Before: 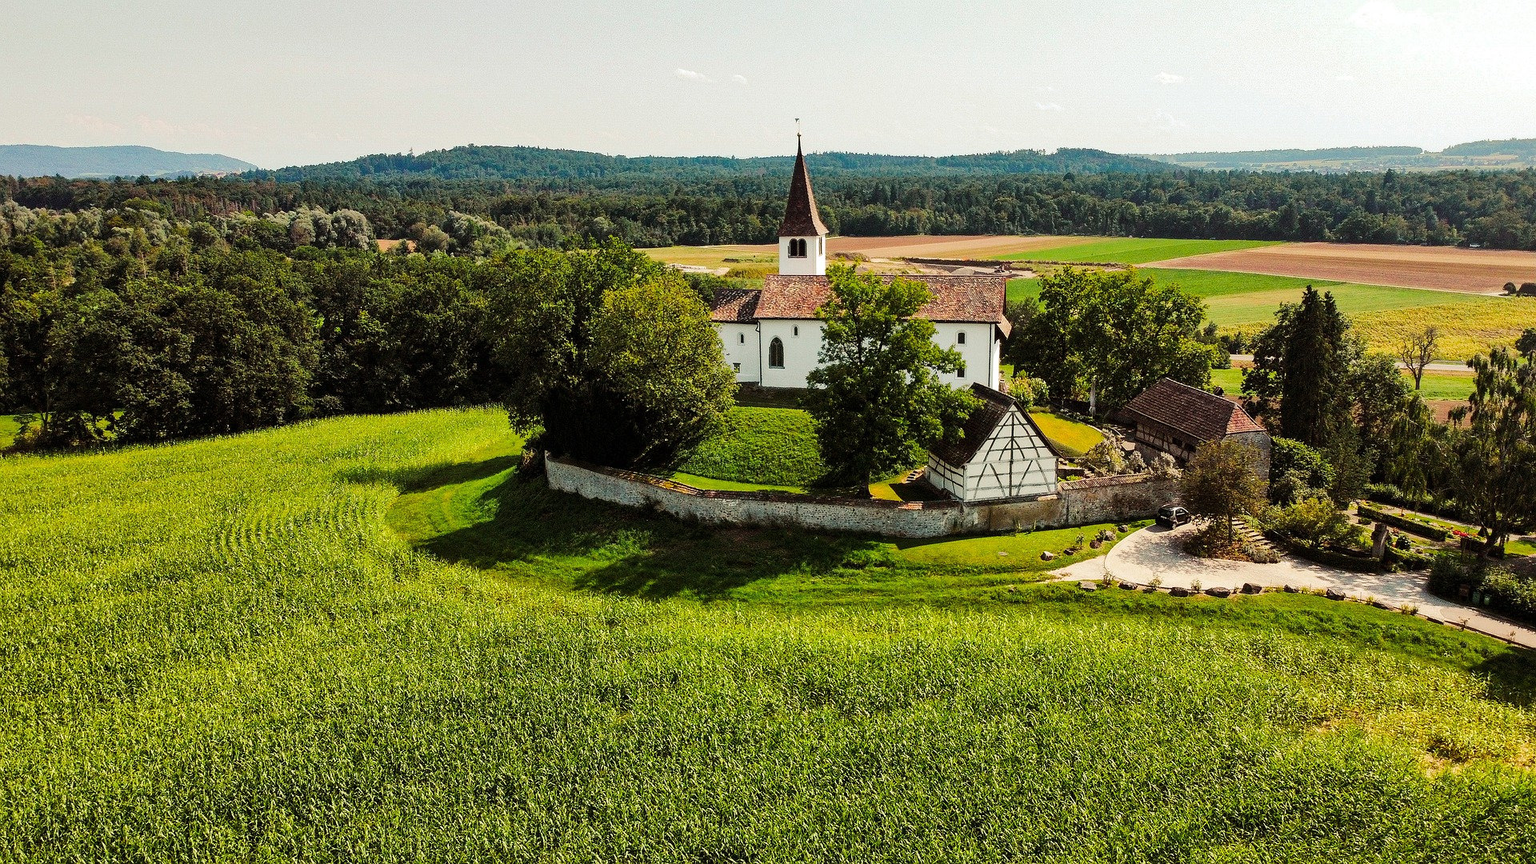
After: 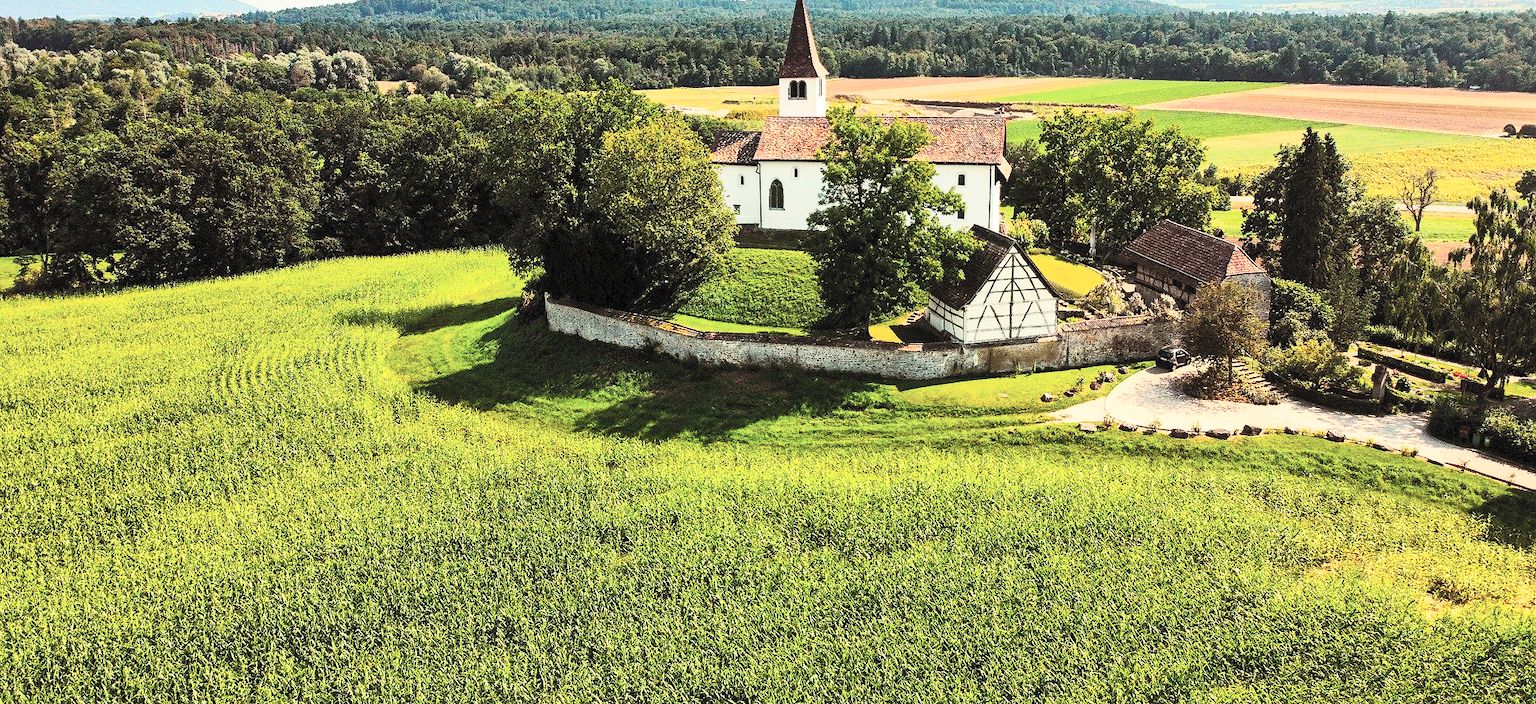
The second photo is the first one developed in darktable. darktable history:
crop and rotate: top 18.507%
contrast brightness saturation: contrast 0.39, brightness 0.53
